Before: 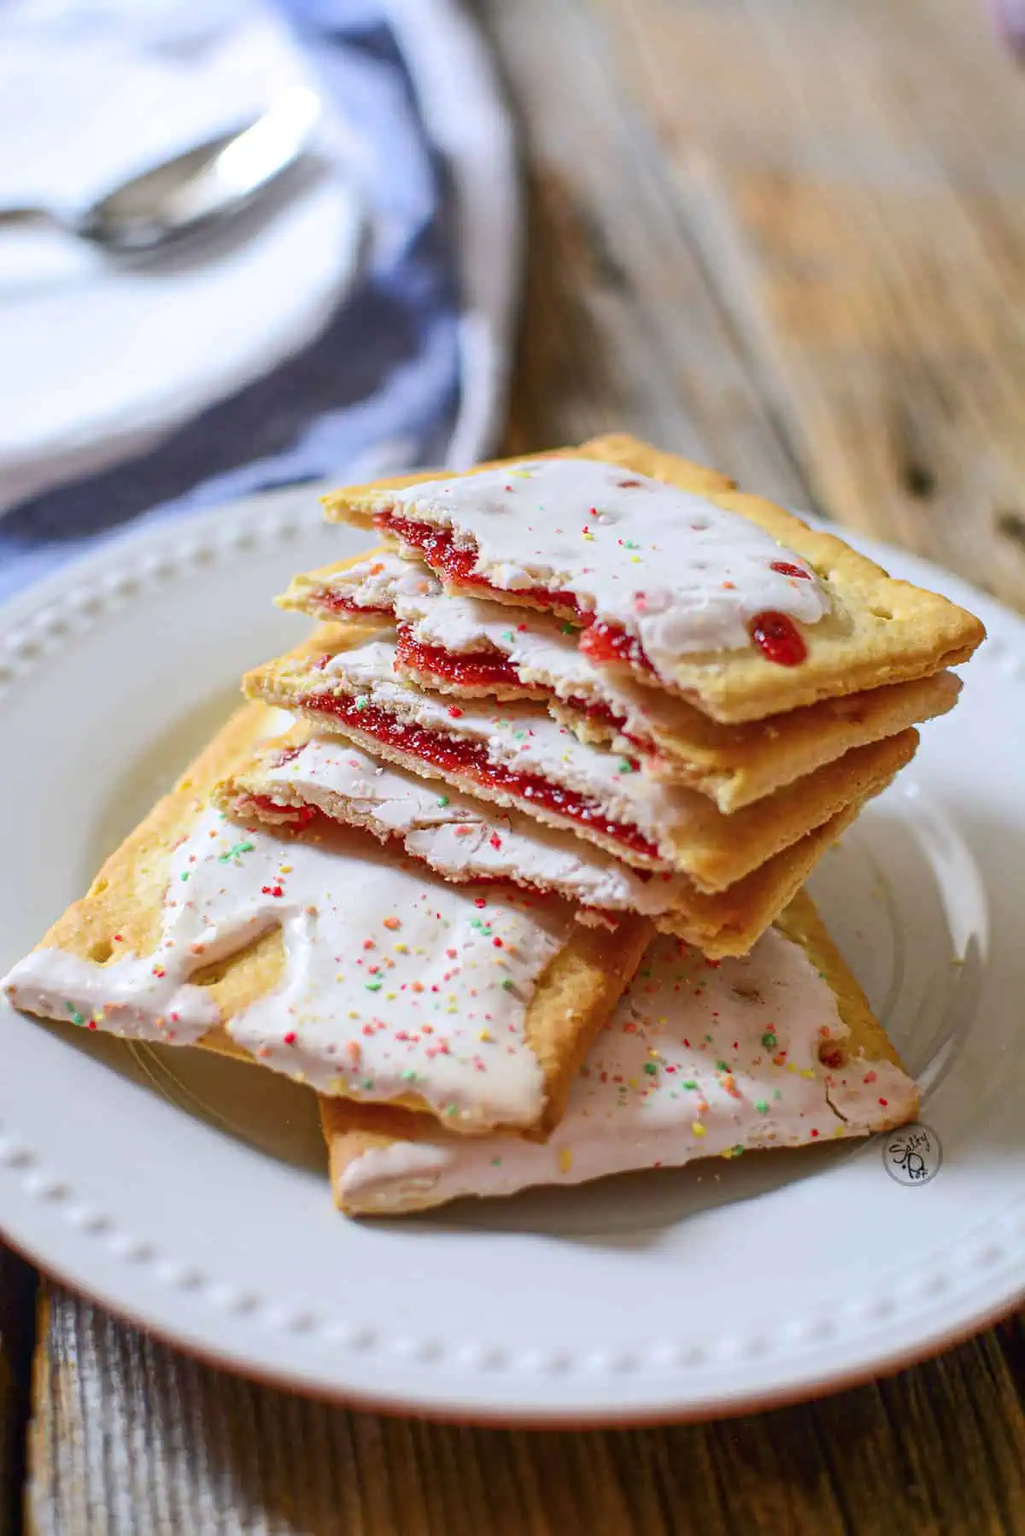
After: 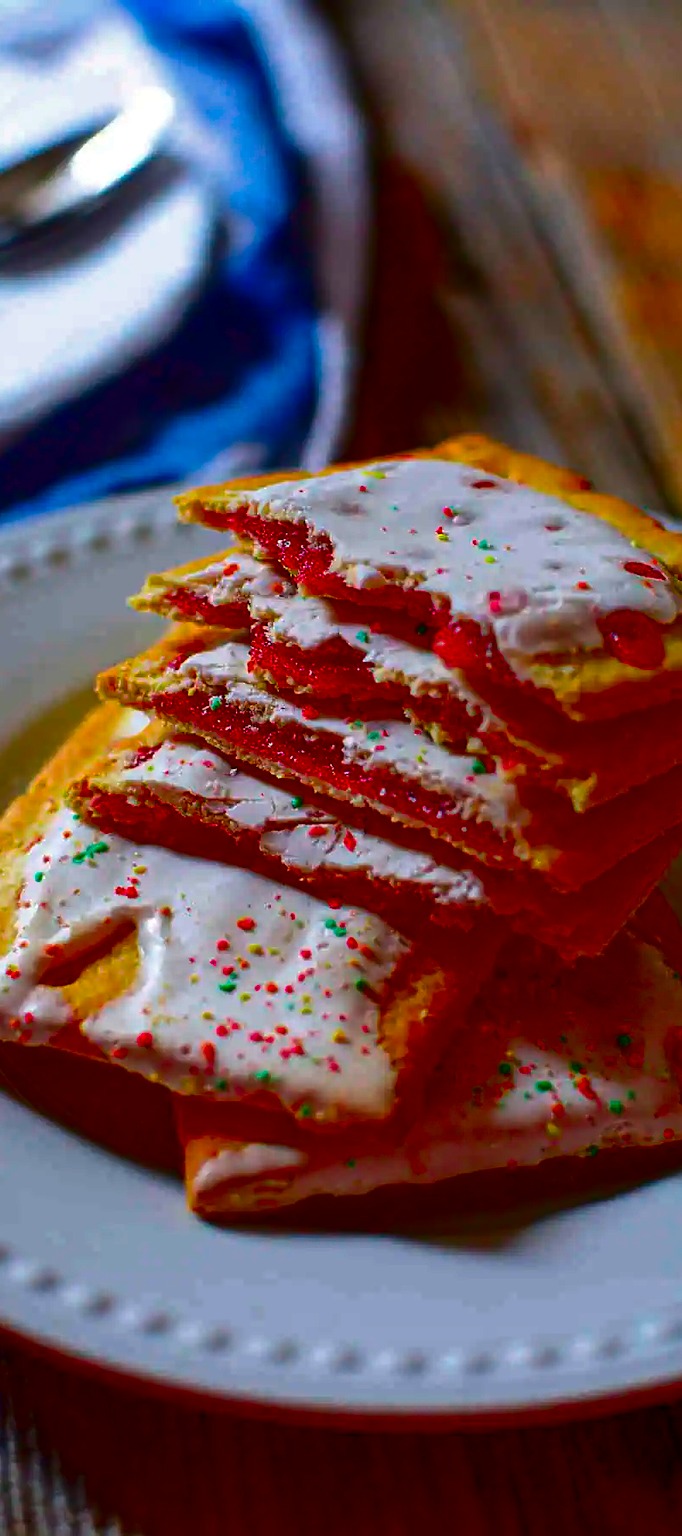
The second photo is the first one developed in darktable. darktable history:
crop and rotate: left 14.292%, right 19.041%
contrast brightness saturation: brightness -1, saturation 1
